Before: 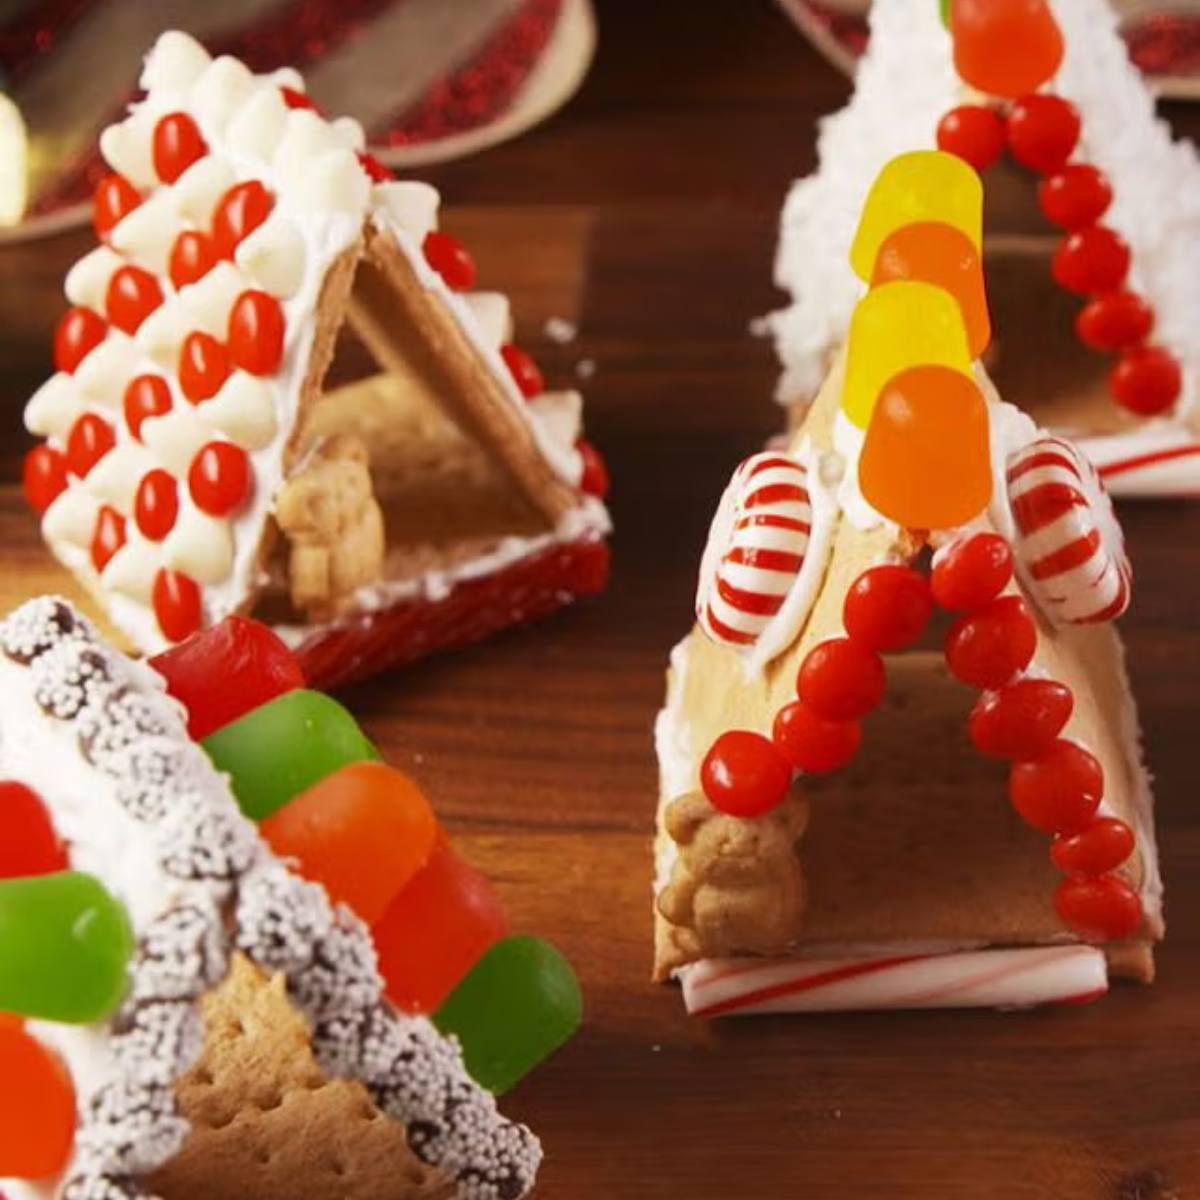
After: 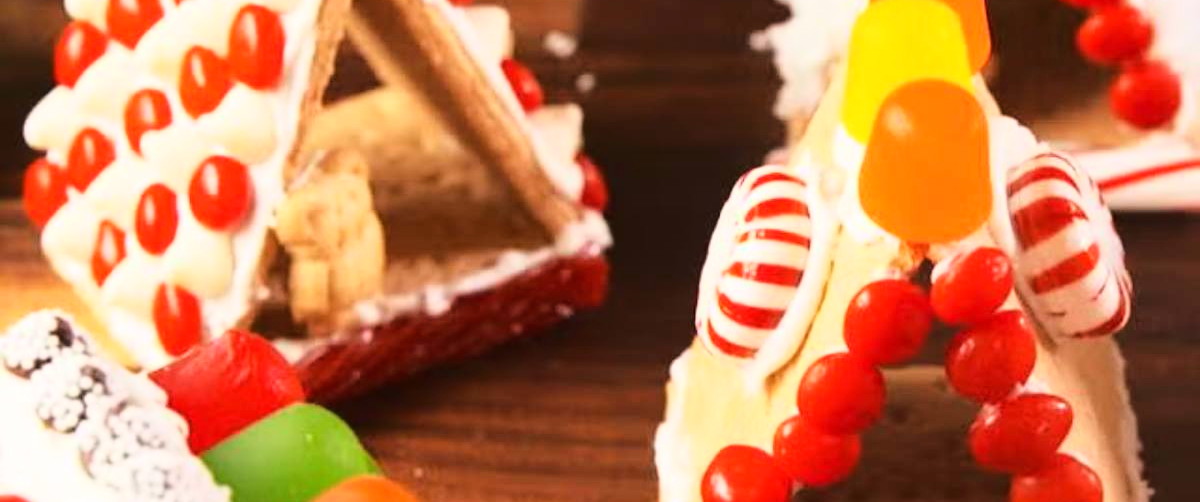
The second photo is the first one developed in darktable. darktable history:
base curve: curves: ch0 [(0, 0) (0.028, 0.03) (0.121, 0.232) (0.46, 0.748) (0.859, 0.968) (1, 1)]
crop and rotate: top 23.84%, bottom 34.294%
